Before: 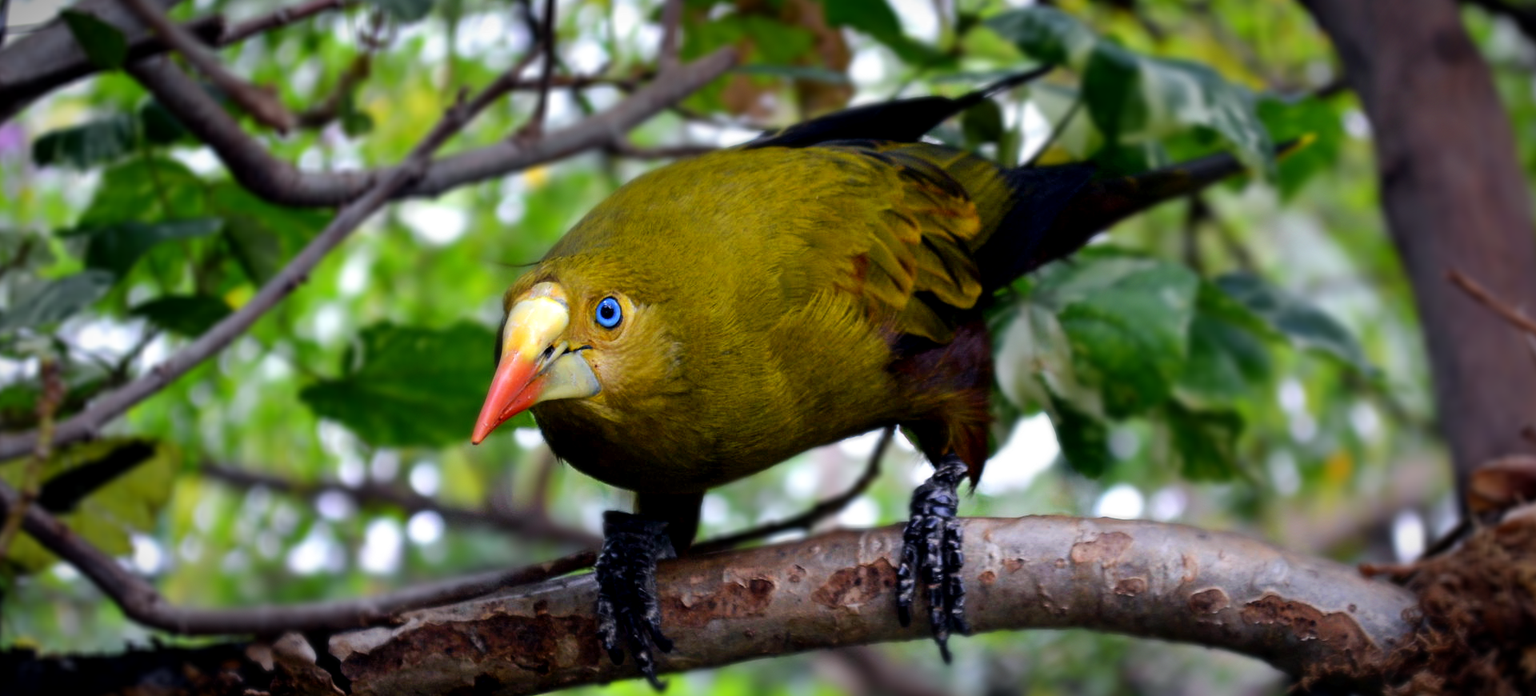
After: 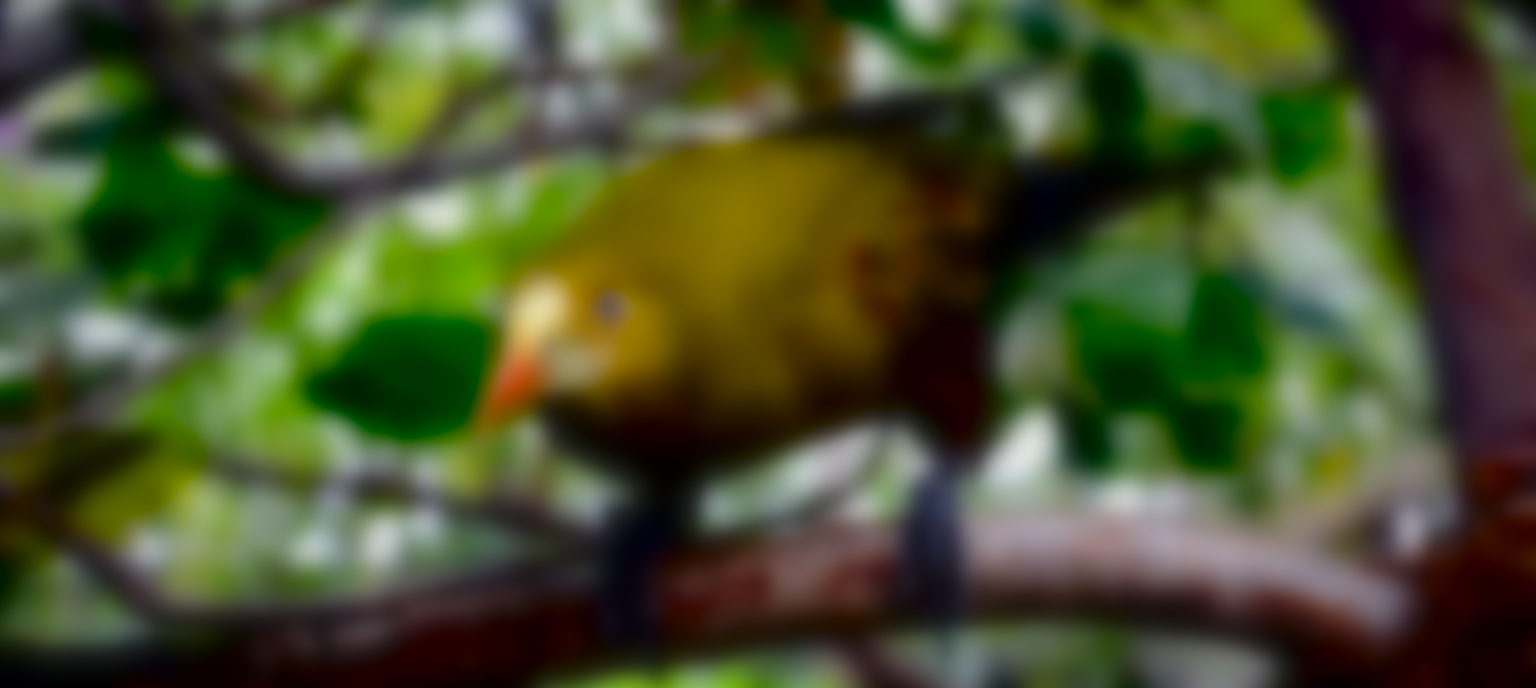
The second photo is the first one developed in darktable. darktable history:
exposure: black level correction 0.029, exposure -0.073 EV, compensate highlight preservation false
crop: top 1.049%, right 0.001%
lowpass: radius 16, unbound 0
